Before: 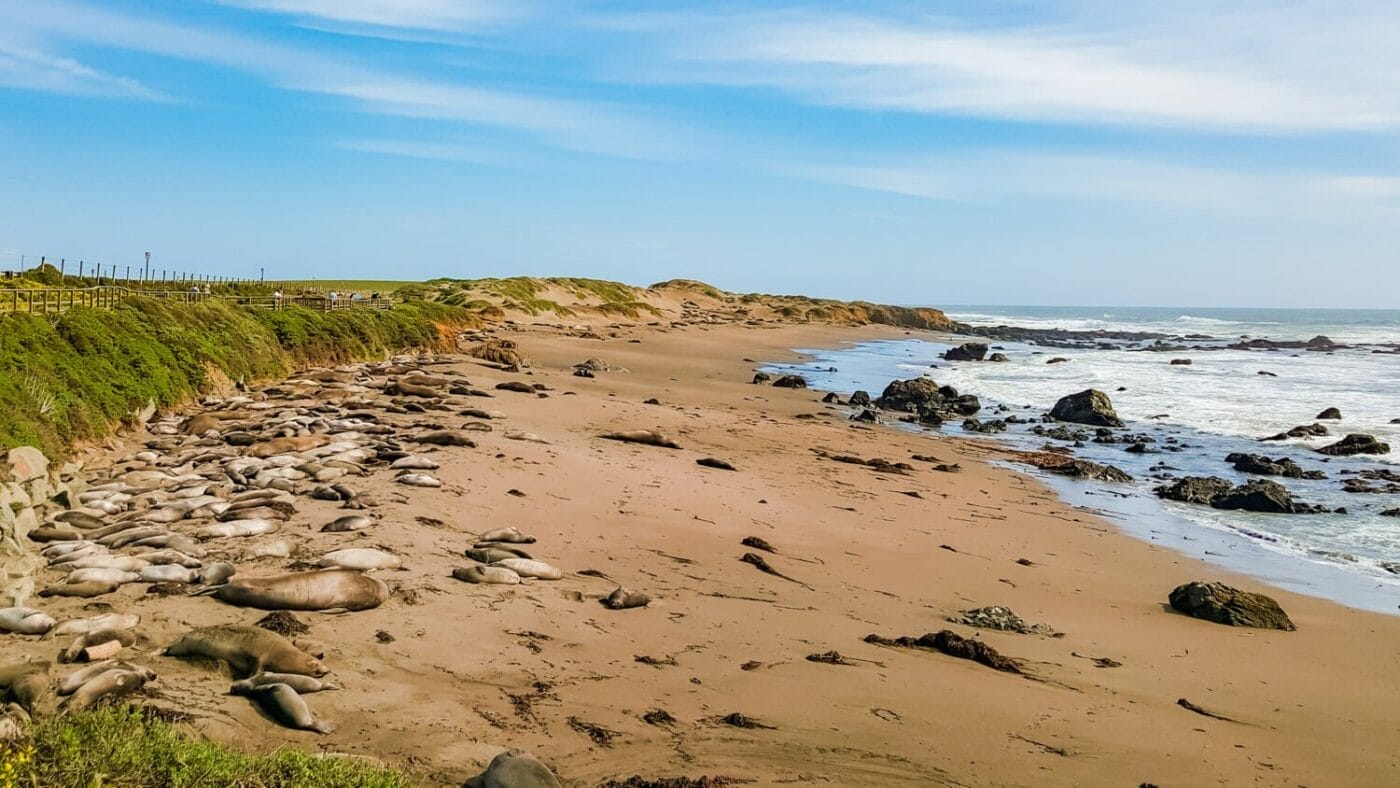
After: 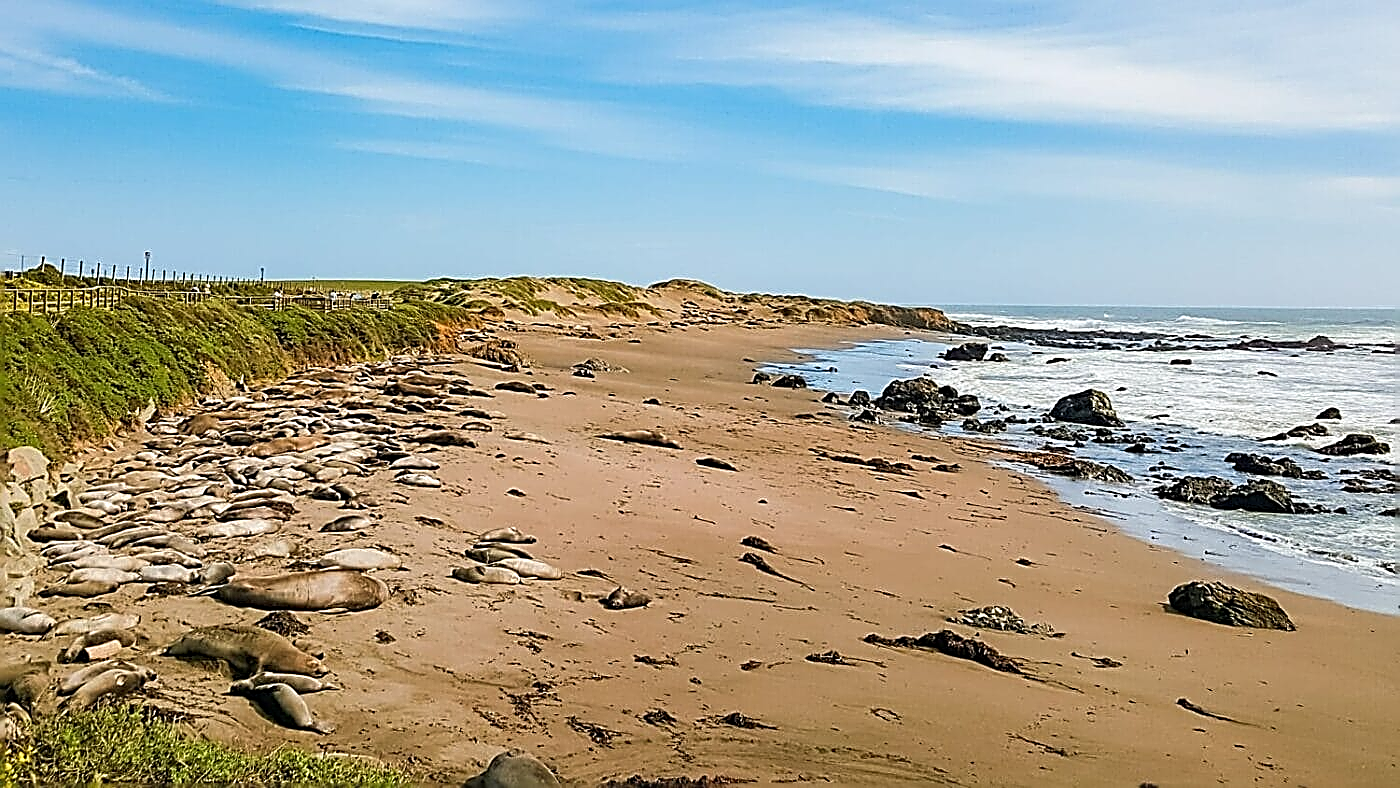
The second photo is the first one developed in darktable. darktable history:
sharpen: amount 1.994
